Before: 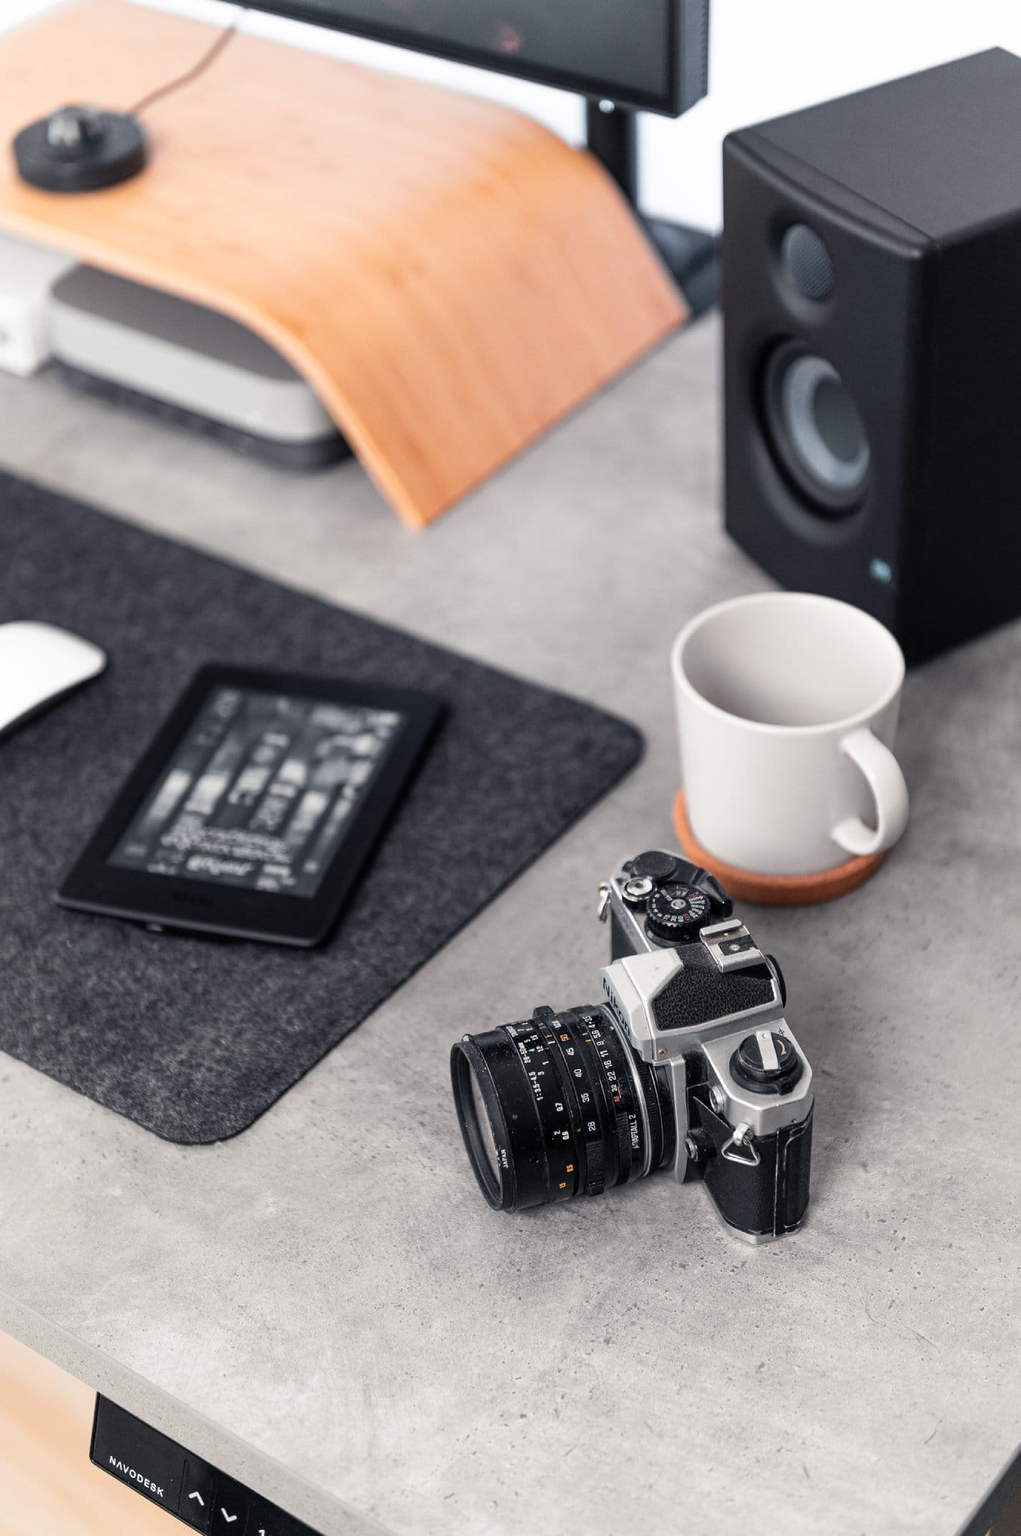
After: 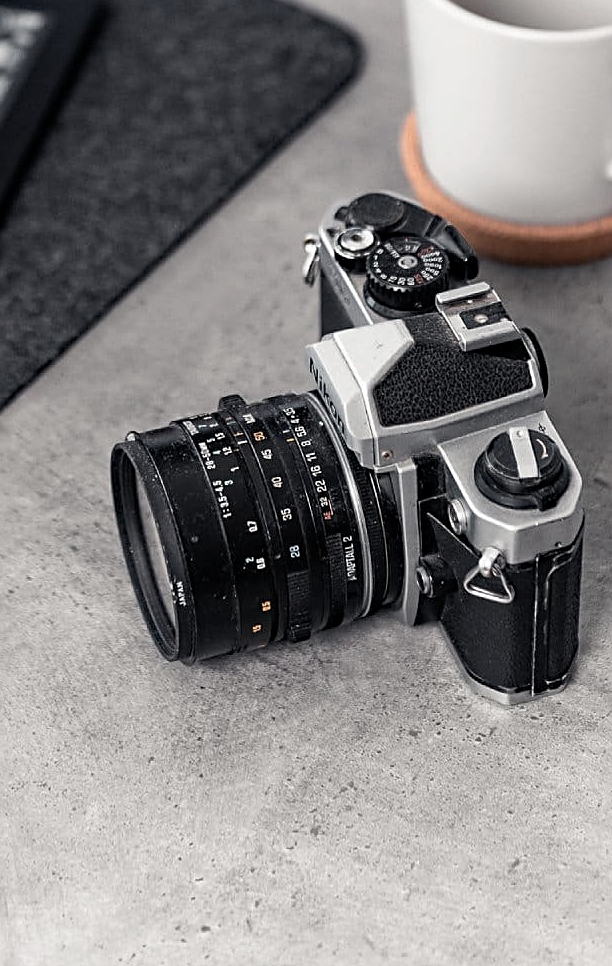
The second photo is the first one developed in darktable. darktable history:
crop: left 35.844%, top 45.768%, right 18.109%, bottom 5.904%
haze removal: compatibility mode true, adaptive false
sharpen: on, module defaults
color zones: curves: ch0 [(0, 0.559) (0.153, 0.551) (0.229, 0.5) (0.429, 0.5) (0.571, 0.5) (0.714, 0.5) (0.857, 0.5) (1, 0.559)]; ch1 [(0, 0.417) (0.112, 0.336) (0.213, 0.26) (0.429, 0.34) (0.571, 0.35) (0.683, 0.331) (0.857, 0.344) (1, 0.417)]
